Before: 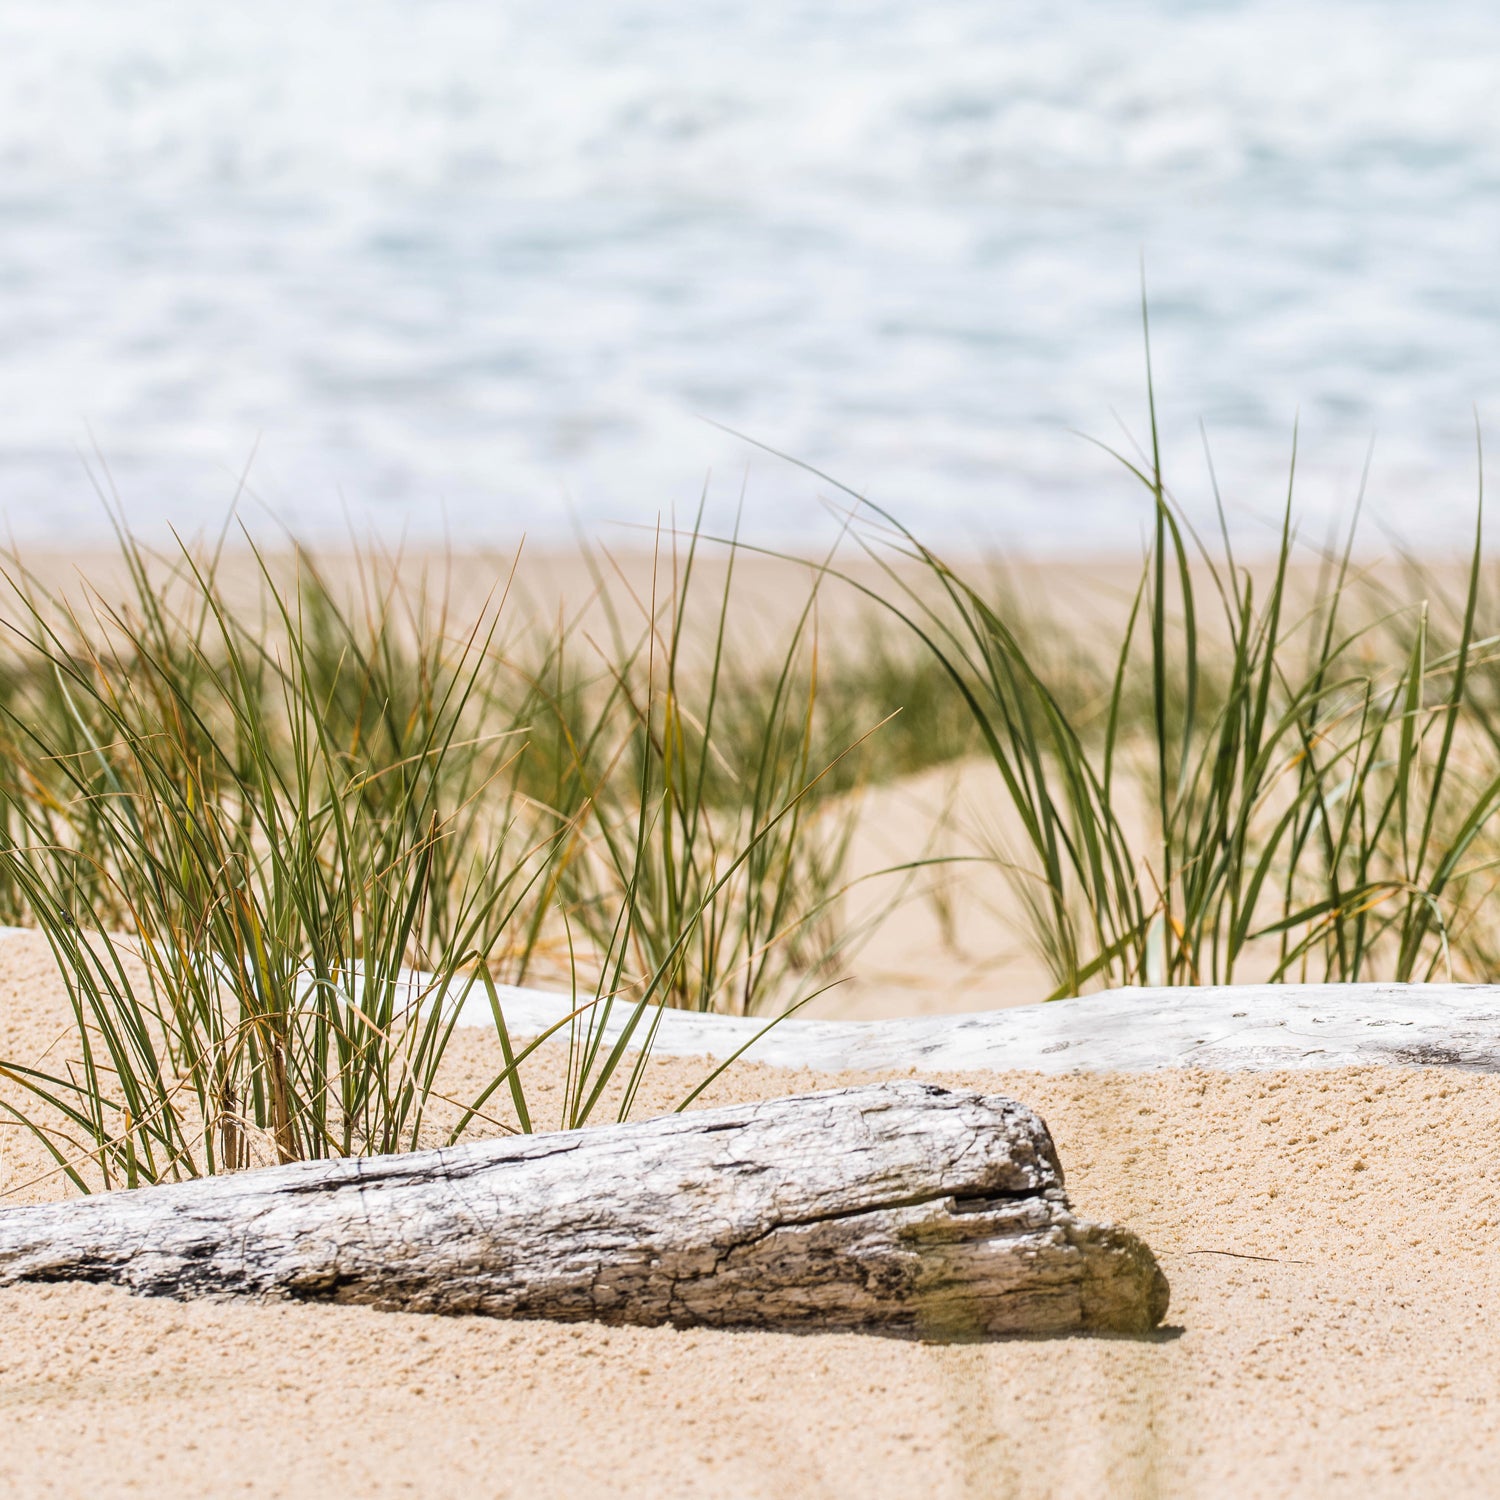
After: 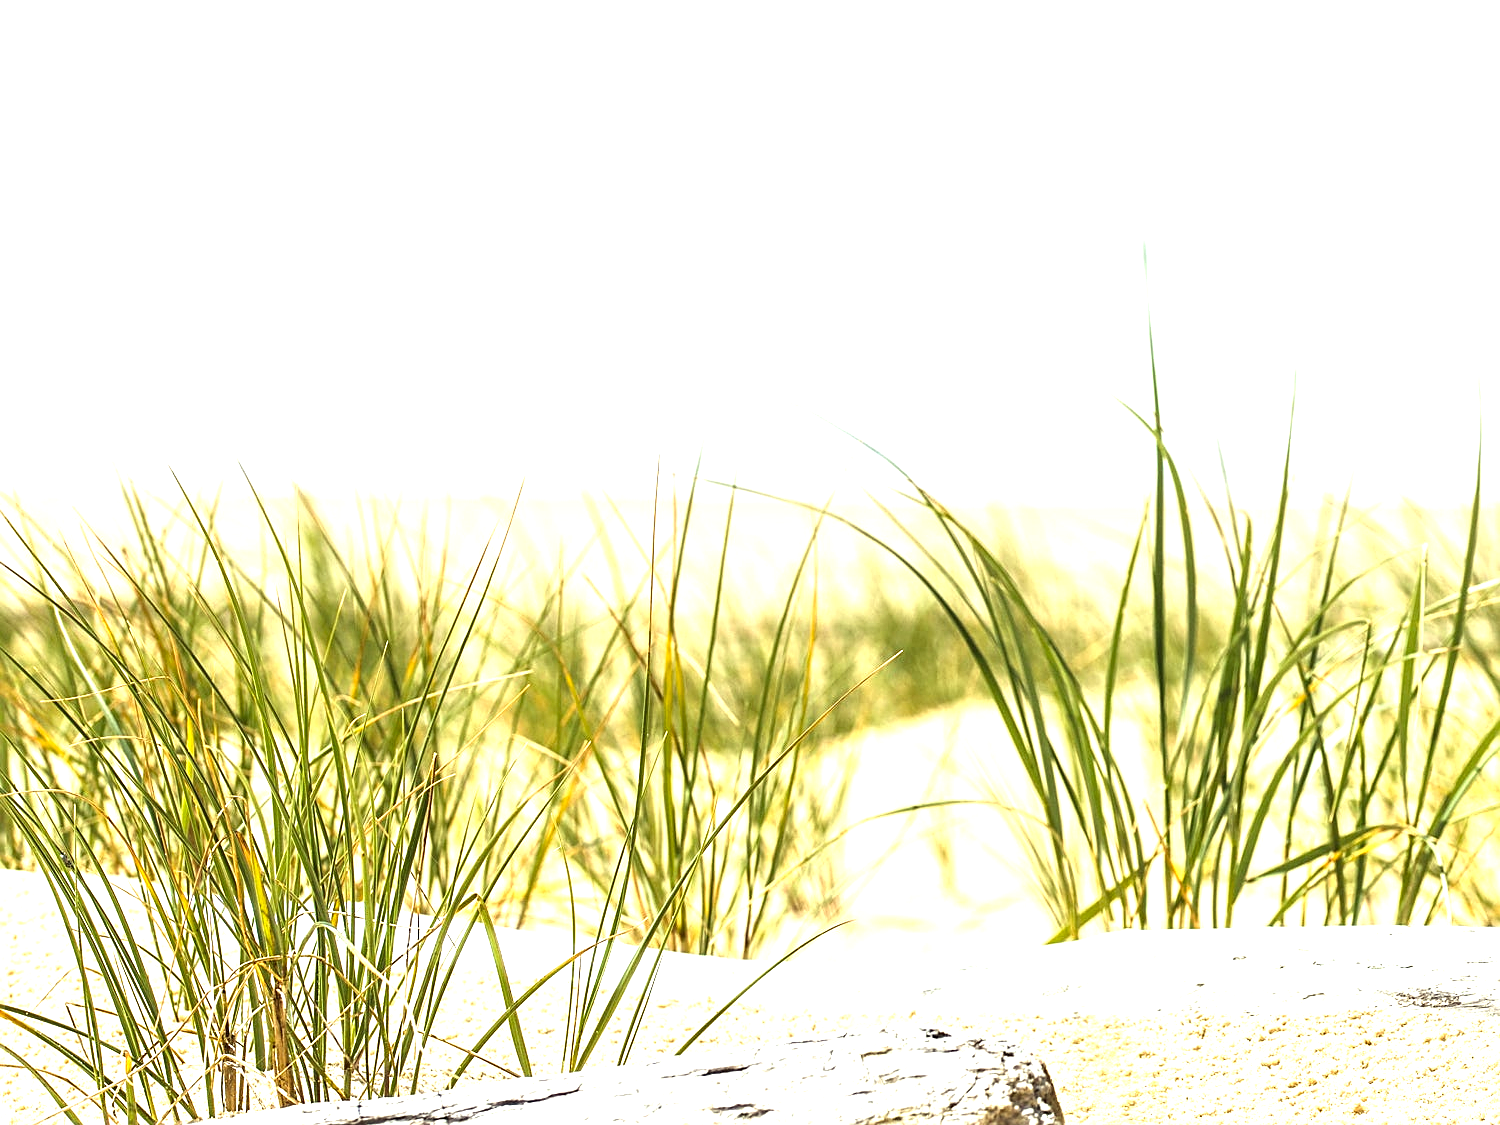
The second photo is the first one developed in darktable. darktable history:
sharpen: on, module defaults
crop: top 3.857%, bottom 21.132%
color correction: highlights a* -5.94, highlights b* 11.19
exposure: black level correction 0, exposure 1.379 EV, compensate exposure bias true, compensate highlight preservation false
